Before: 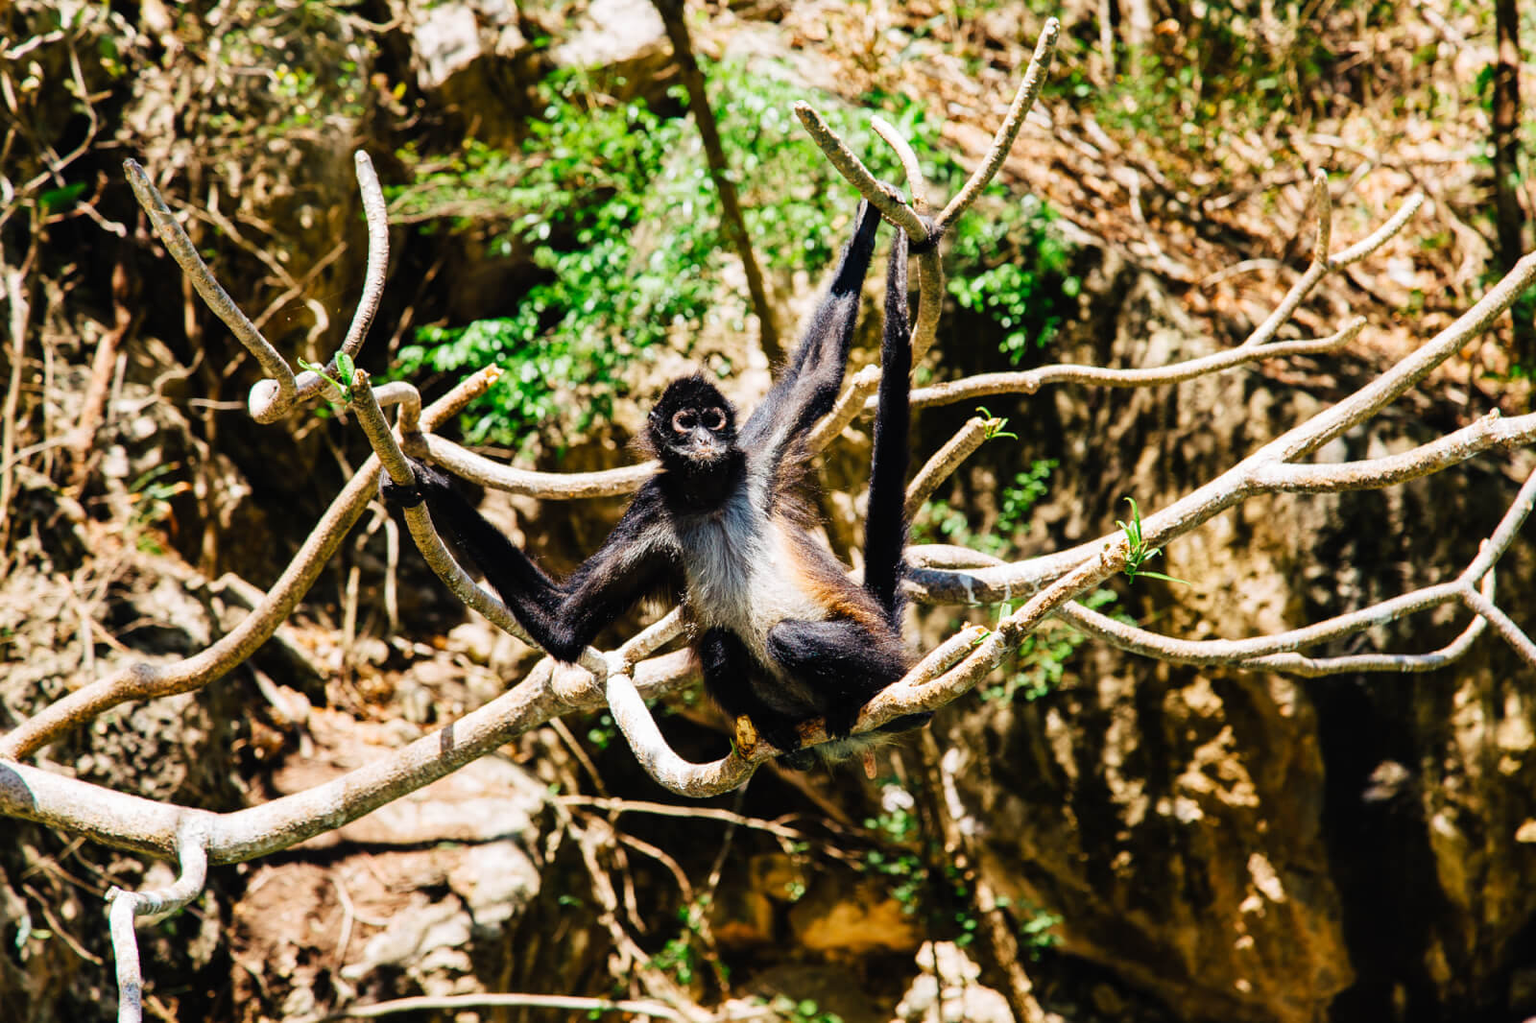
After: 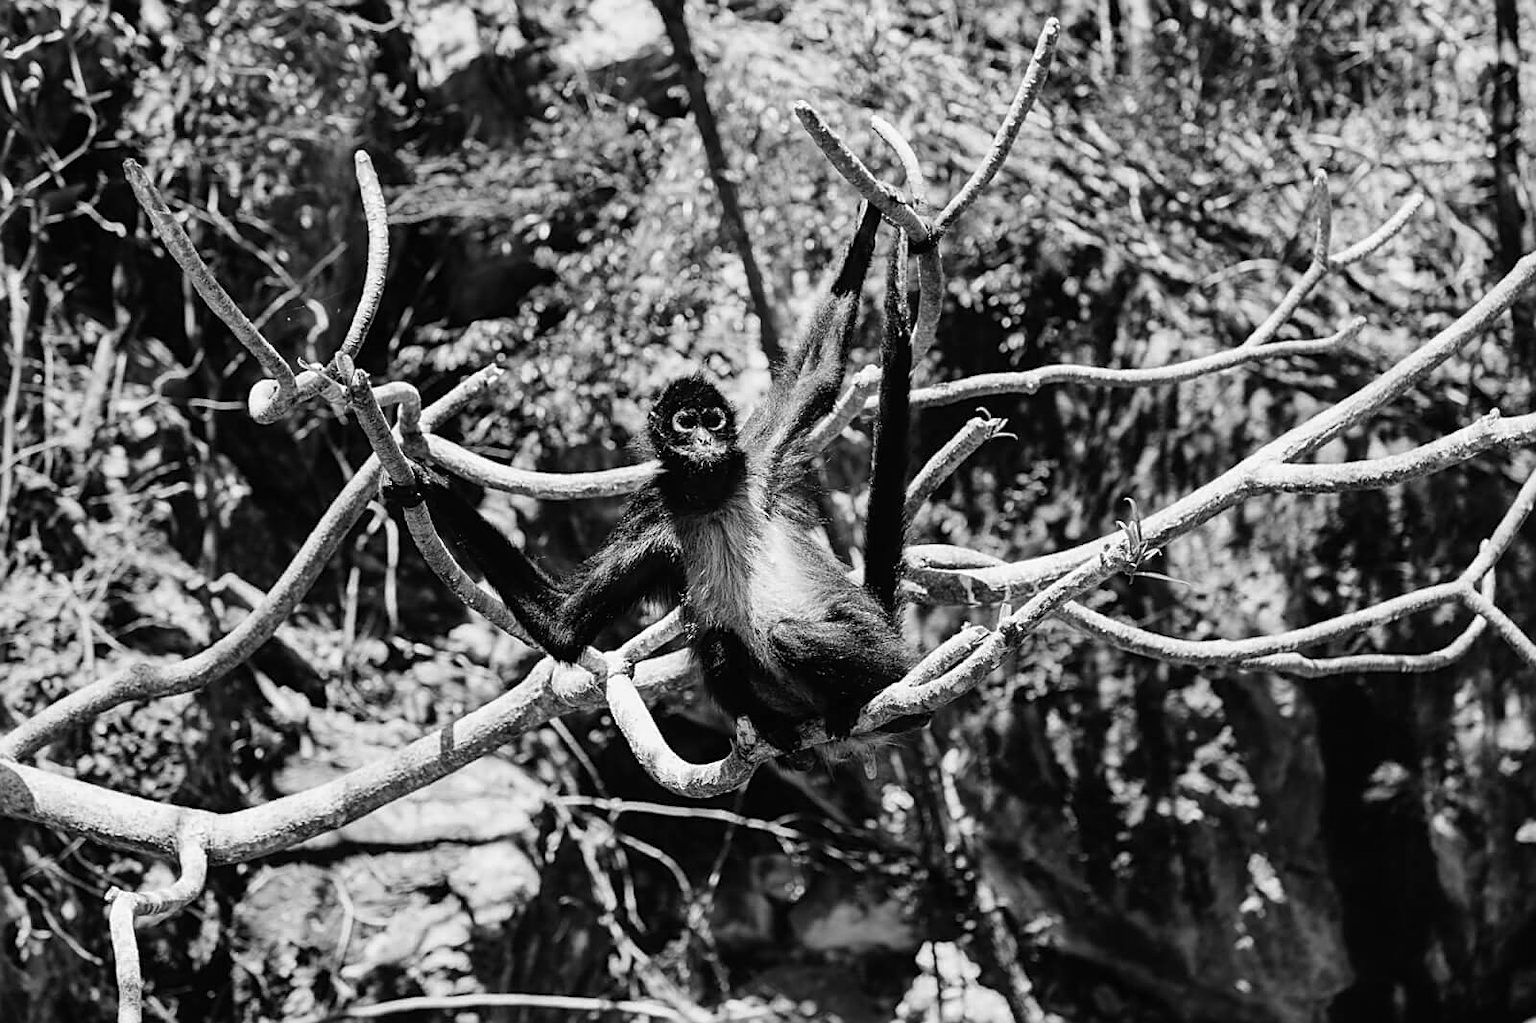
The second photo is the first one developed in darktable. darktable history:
color calibration: output gray [0.21, 0.42, 0.37, 0], gray › normalize channels true, illuminant same as pipeline (D50), adaptation XYZ, x 0.346, y 0.359, gamut compression 0
sharpen: on, module defaults
